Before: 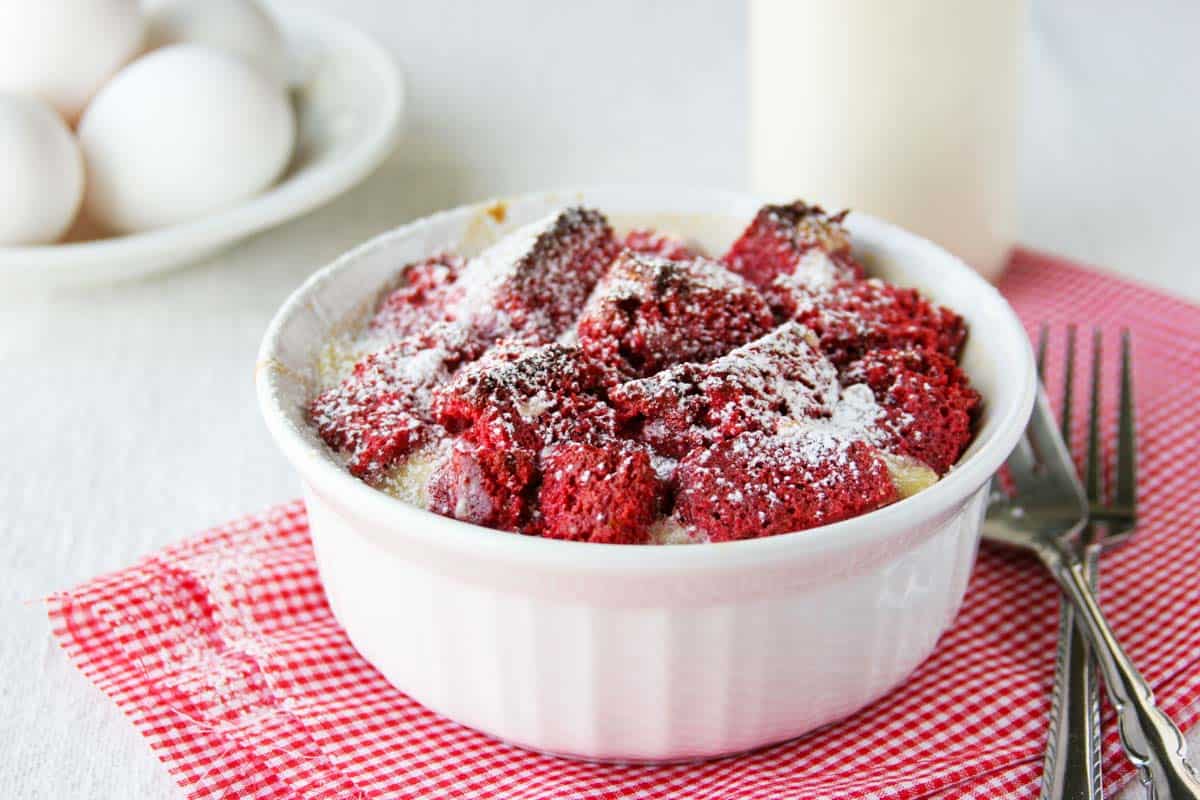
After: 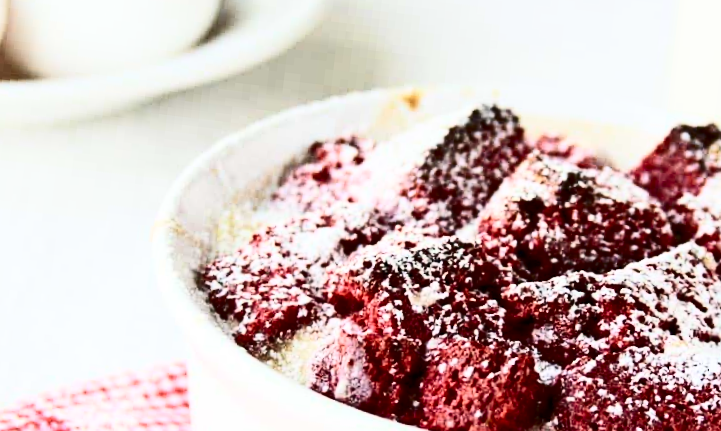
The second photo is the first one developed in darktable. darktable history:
contrast brightness saturation: contrast 0.51, saturation -0.102
crop and rotate: angle -6.67°, left 2.176%, top 6.63%, right 27.645%, bottom 30.419%
